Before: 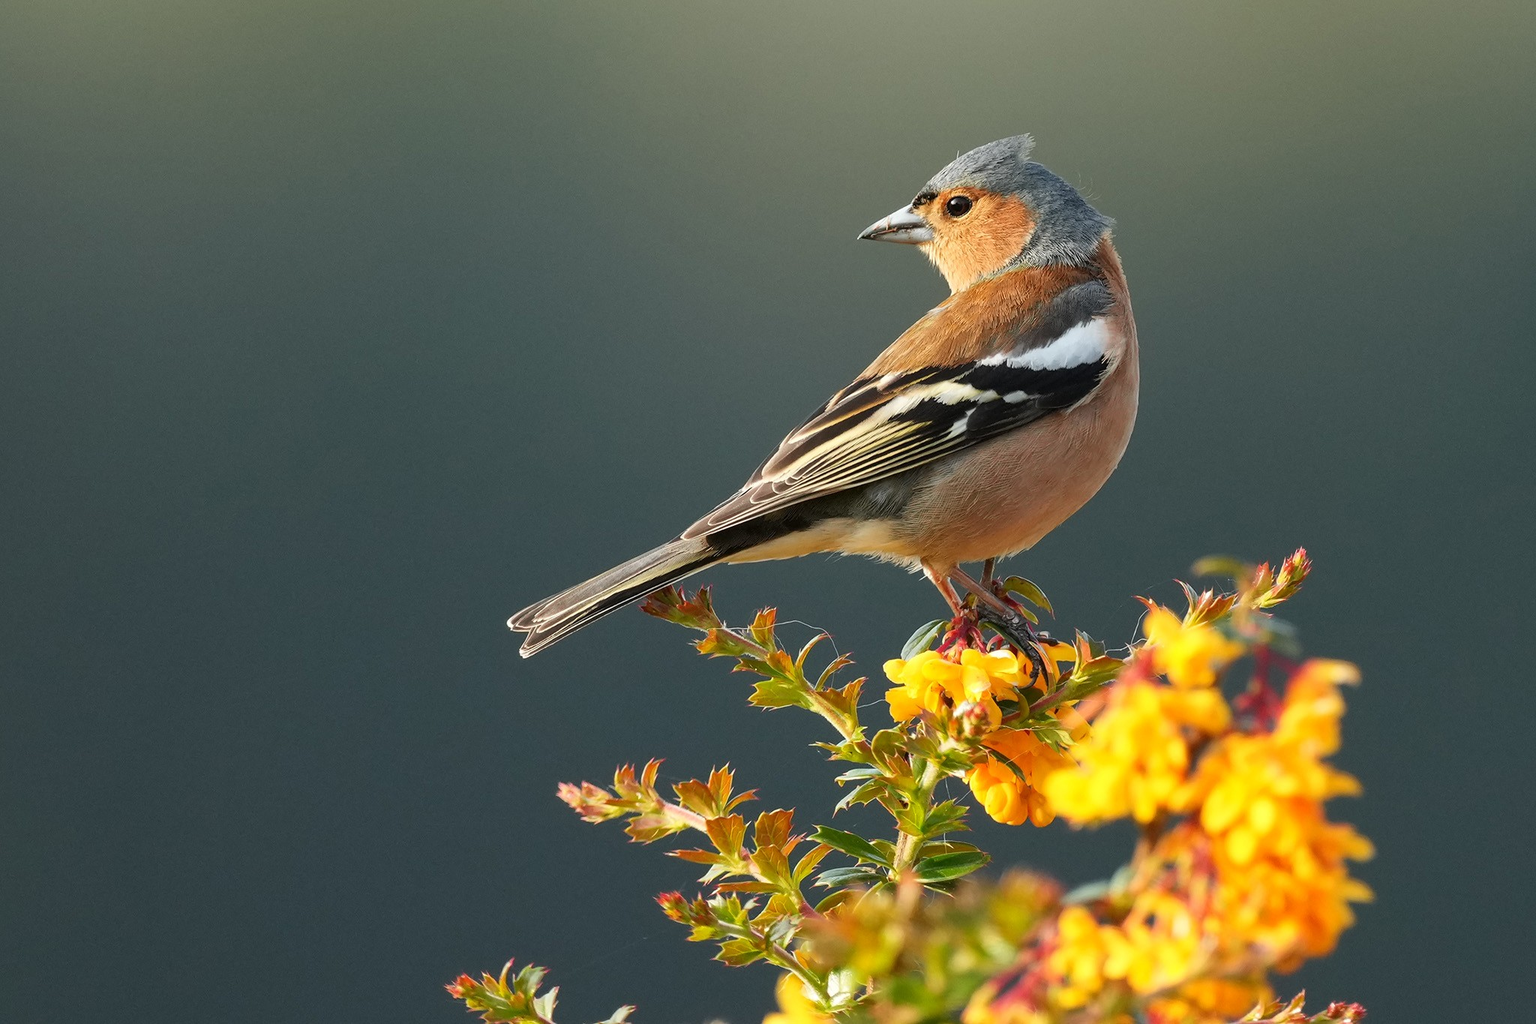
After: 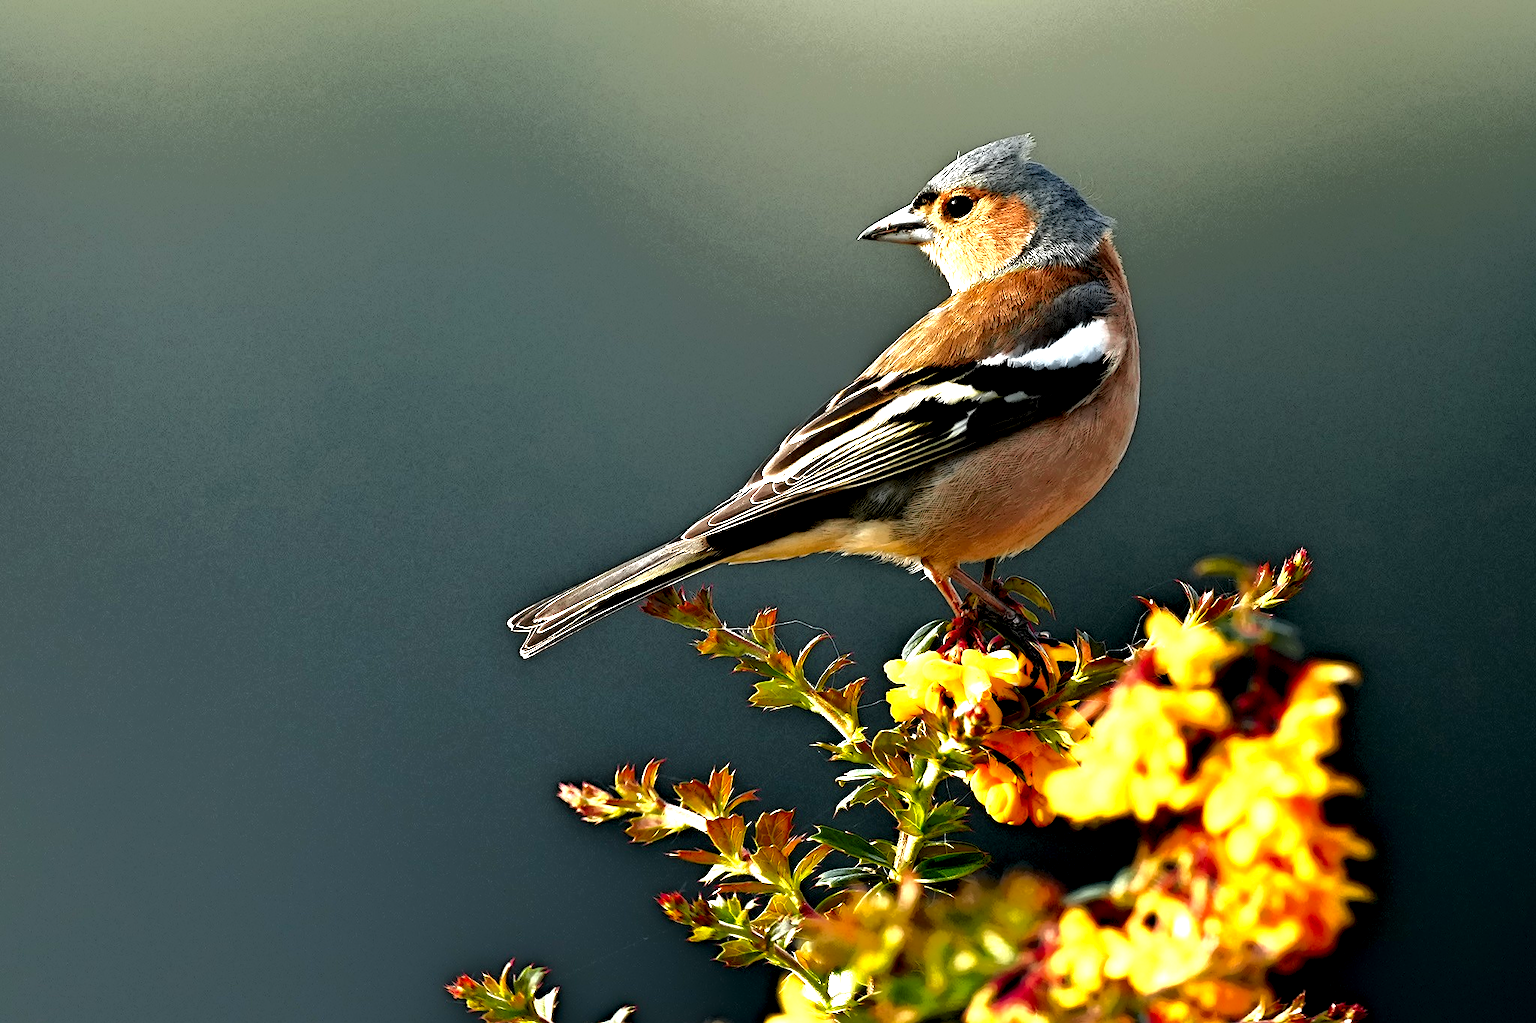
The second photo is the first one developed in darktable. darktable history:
crop: left 0.028%
local contrast: highlights 4%, shadows 243%, detail 164%, midtone range 0.008
exposure: black level correction 0, exposure 1.186 EV, compensate exposure bias true, compensate highlight preservation false
